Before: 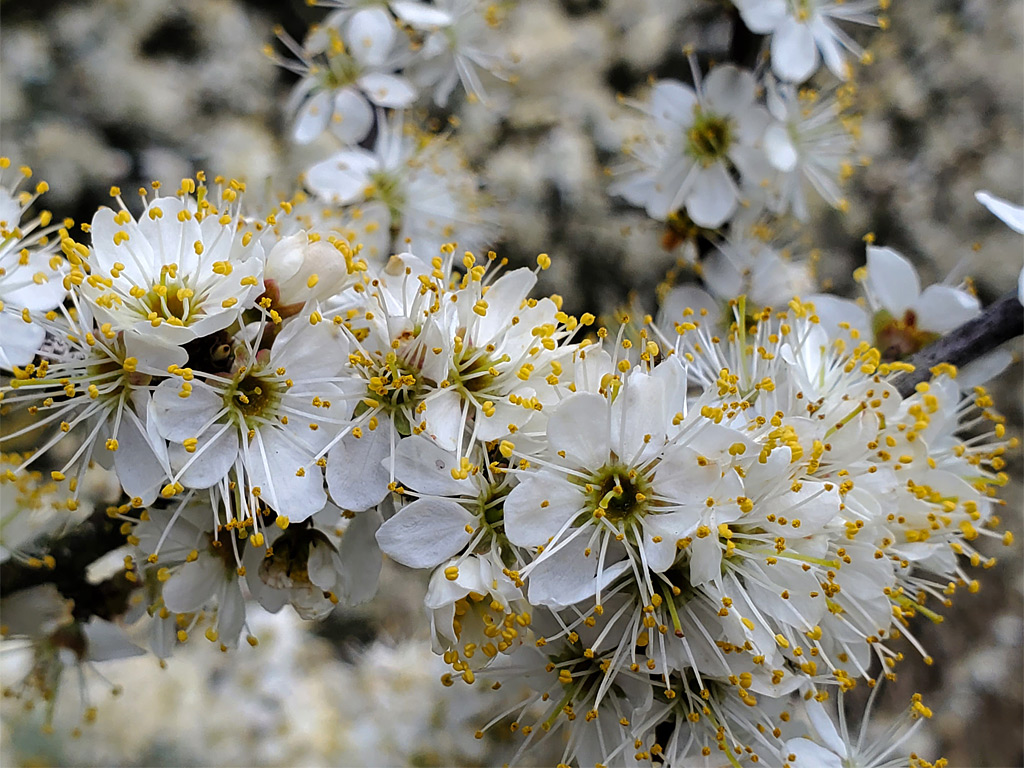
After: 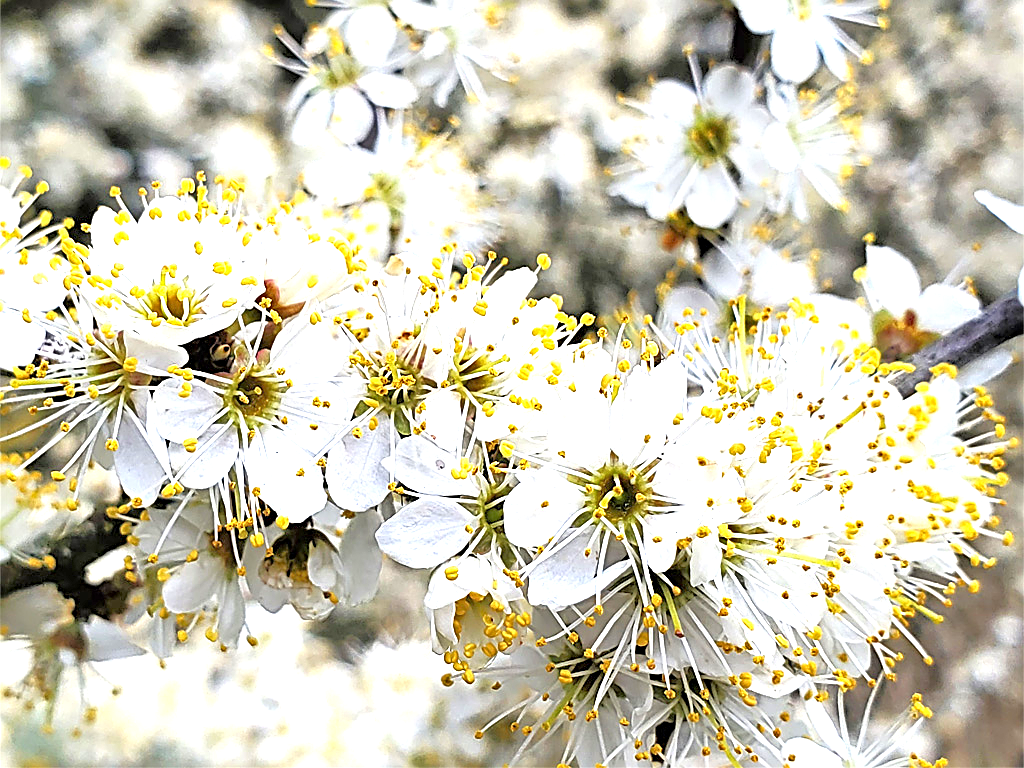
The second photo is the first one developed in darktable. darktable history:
exposure: black level correction 0, exposure 1.55 EV, compensate exposure bias true, compensate highlight preservation false
sharpen: radius 2.676, amount 0.669
tone equalizer: -7 EV 0.15 EV, -6 EV 0.6 EV, -5 EV 1.15 EV, -4 EV 1.33 EV, -3 EV 1.15 EV, -2 EV 0.6 EV, -1 EV 0.15 EV, mask exposure compensation -0.5 EV
